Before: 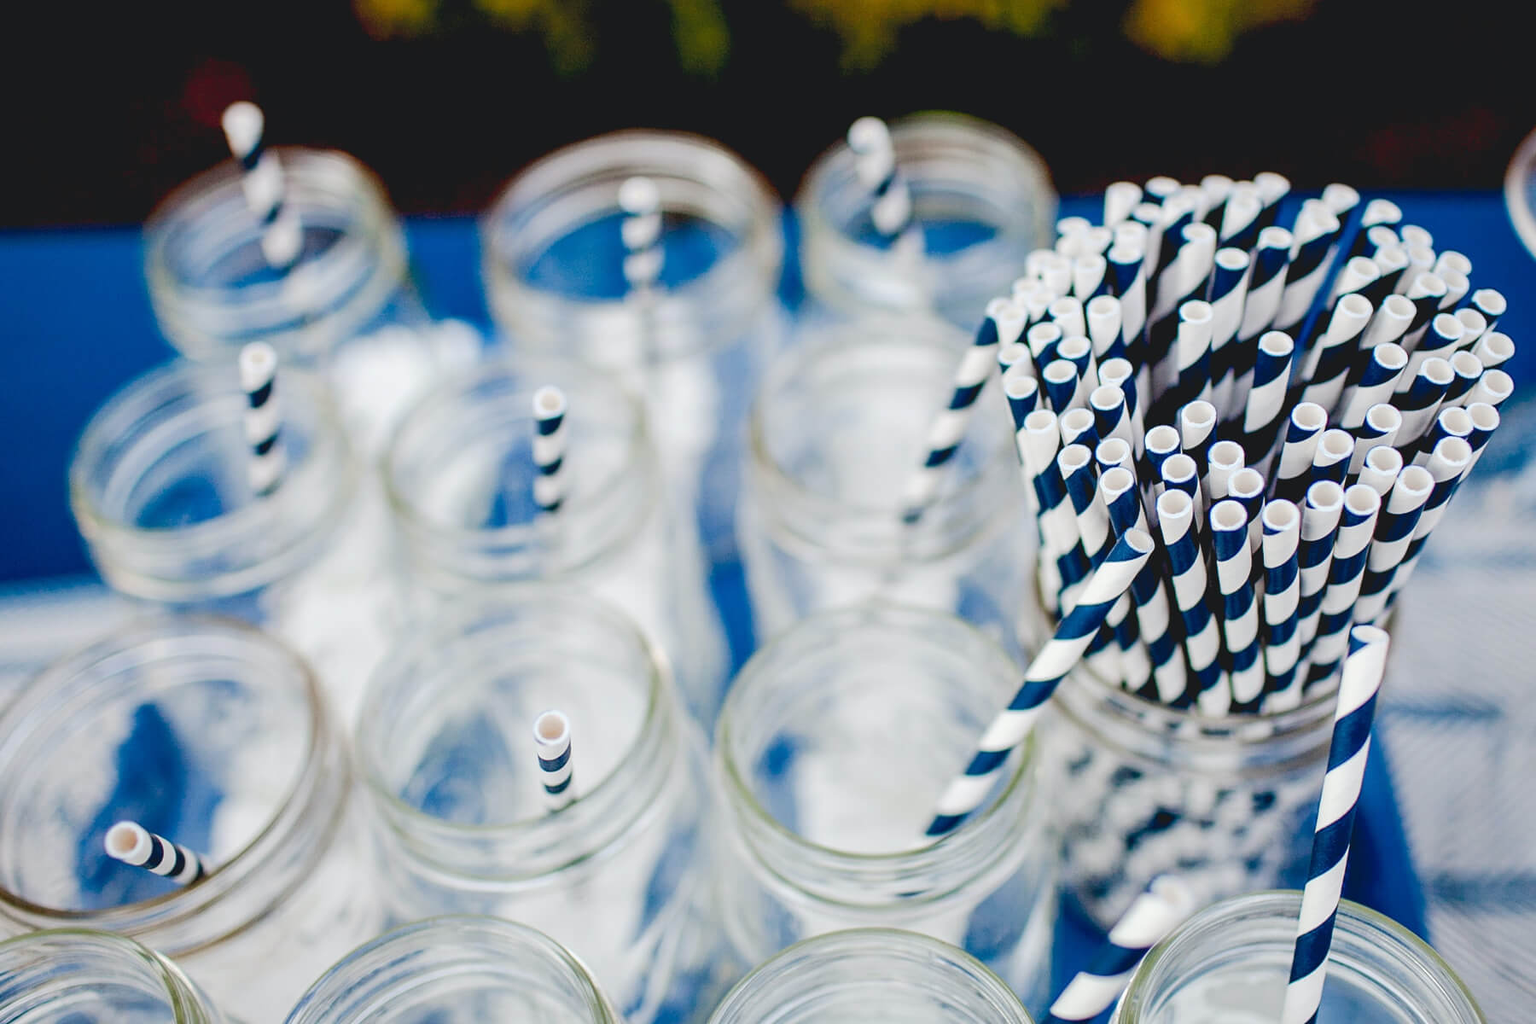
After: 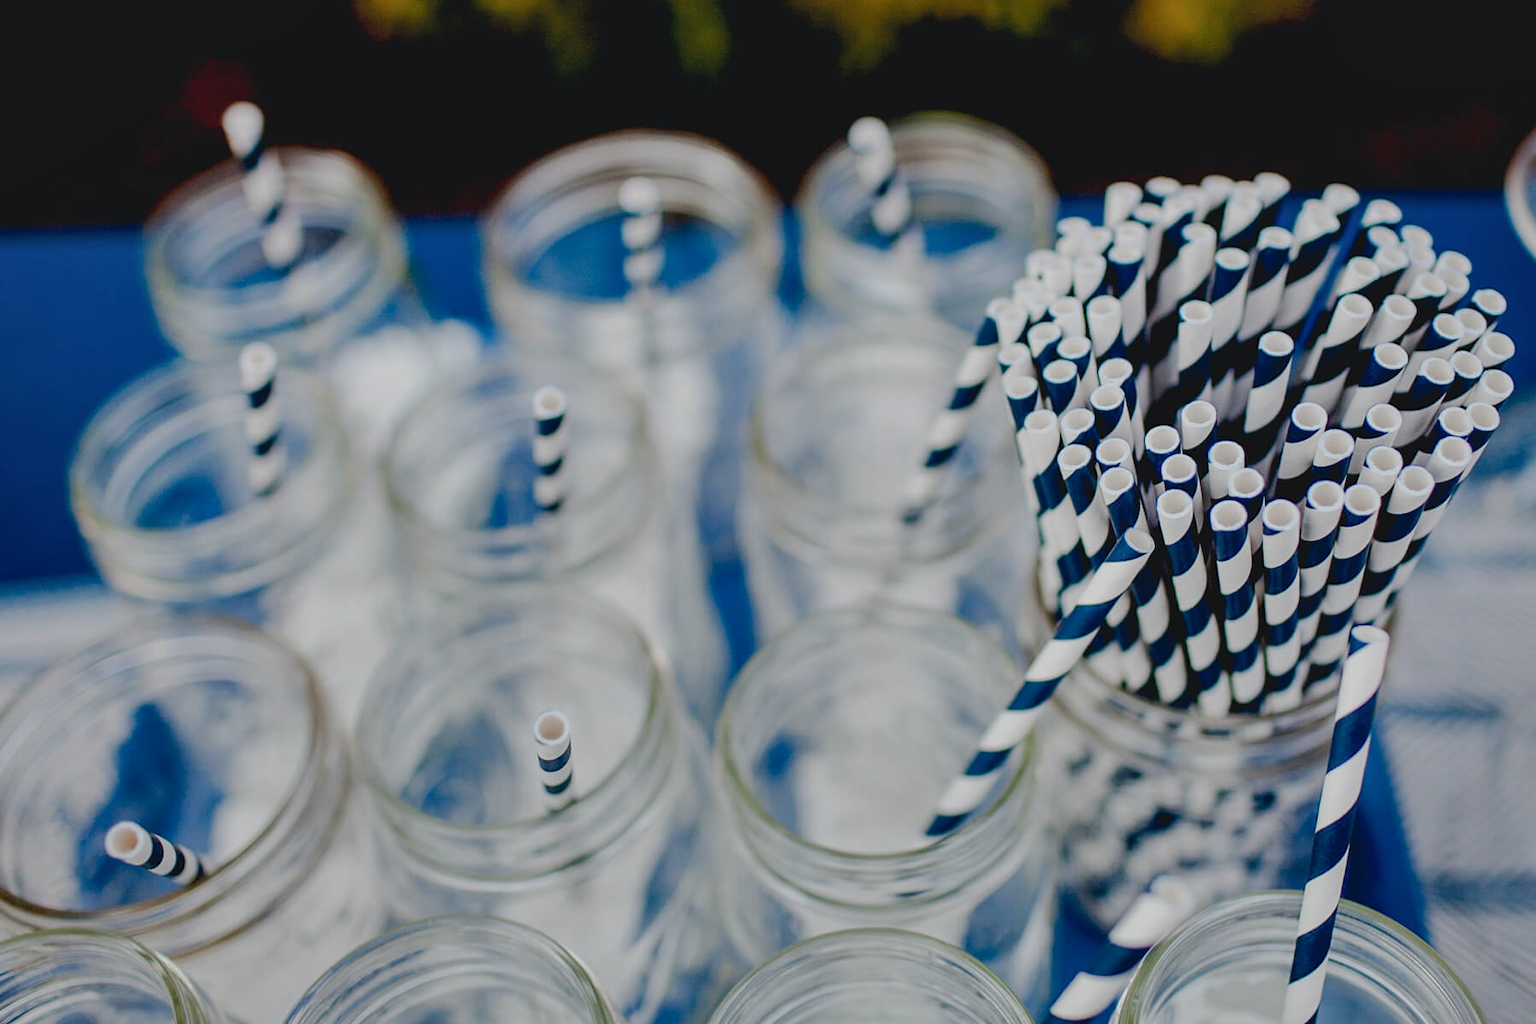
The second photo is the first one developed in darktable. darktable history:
exposure: exposure -0.582 EV, compensate highlight preservation false
shadows and highlights: radius 108.52, shadows 23.73, highlights -59.32, low approximation 0.01, soften with gaussian
